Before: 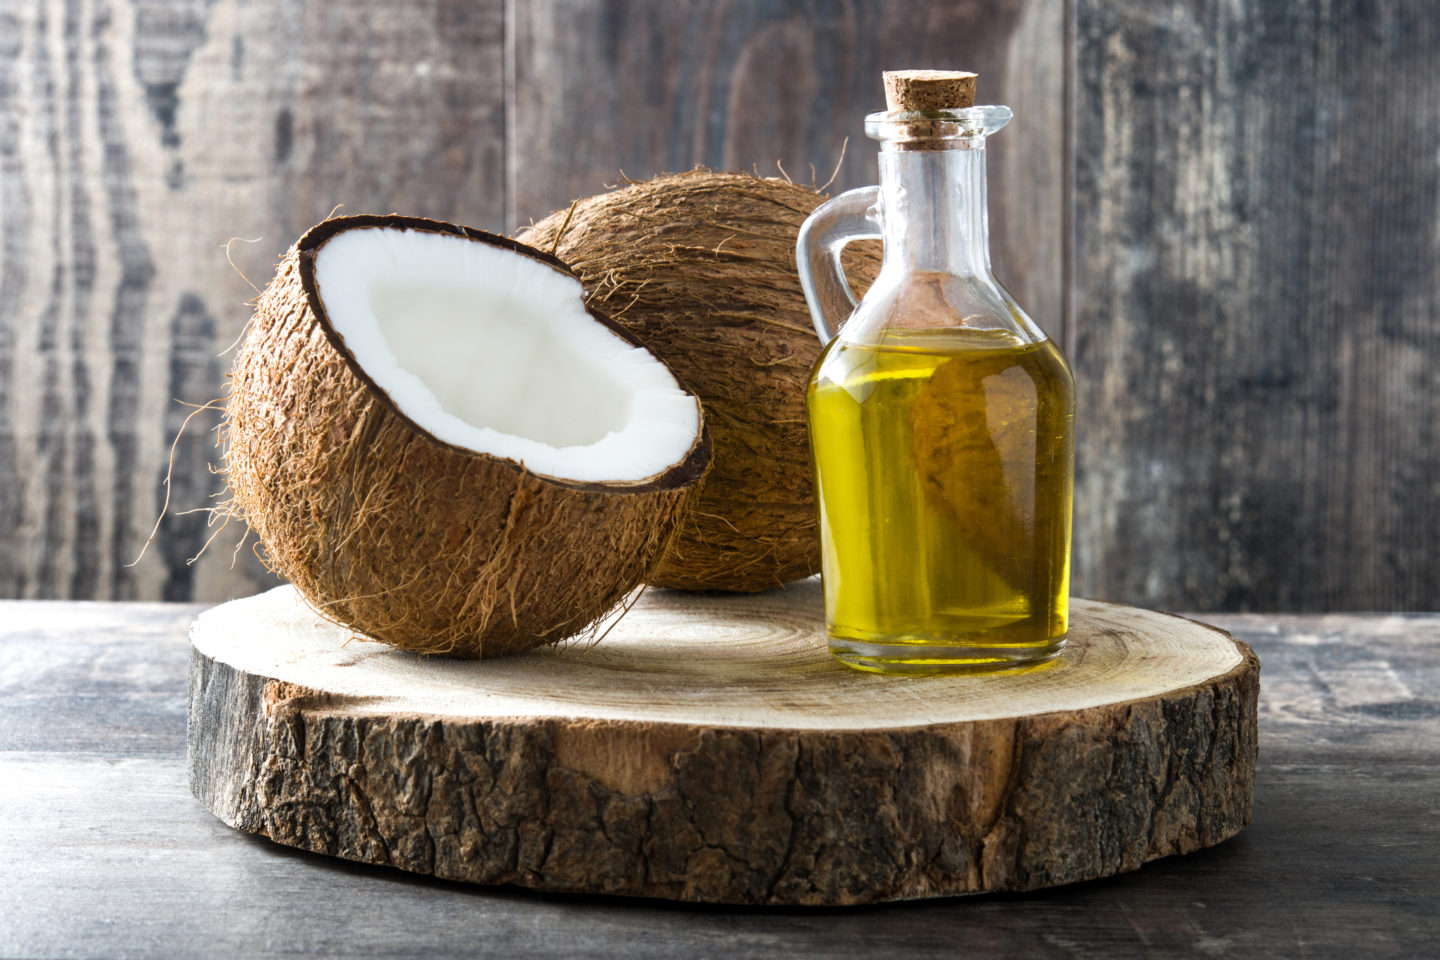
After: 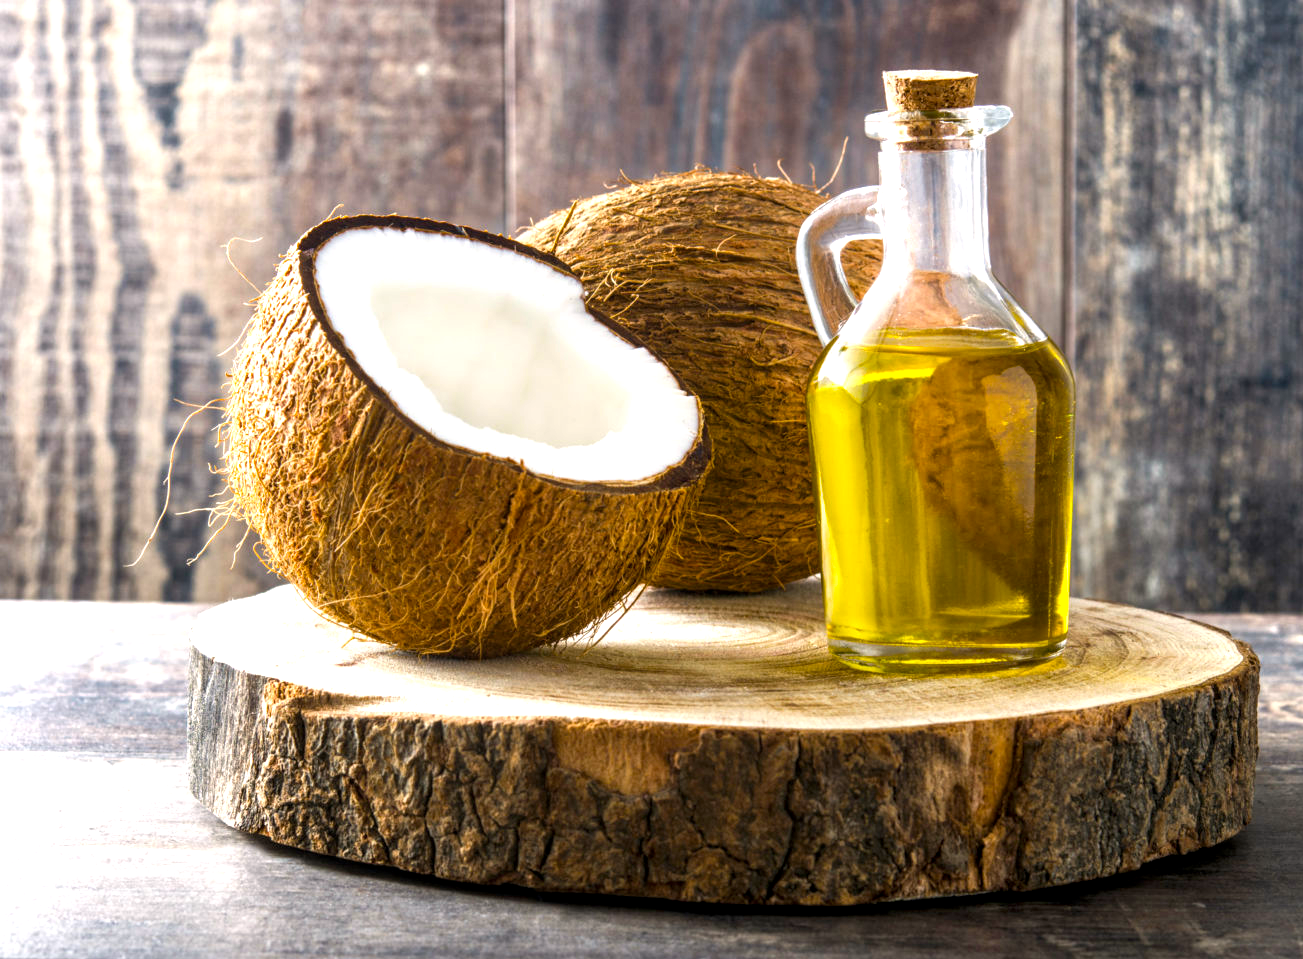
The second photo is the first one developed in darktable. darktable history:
tone equalizer: edges refinement/feathering 500, mask exposure compensation -1.57 EV, preserve details no
exposure: black level correction 0.001, exposure 0.498 EV, compensate highlight preservation false
crop: right 9.474%, bottom 0.017%
color balance rgb: linear chroma grading › global chroma 14.584%, perceptual saturation grading › global saturation 0.065%, global vibrance 39.759%
local contrast: on, module defaults
color correction: highlights a* 3.88, highlights b* 5.08
